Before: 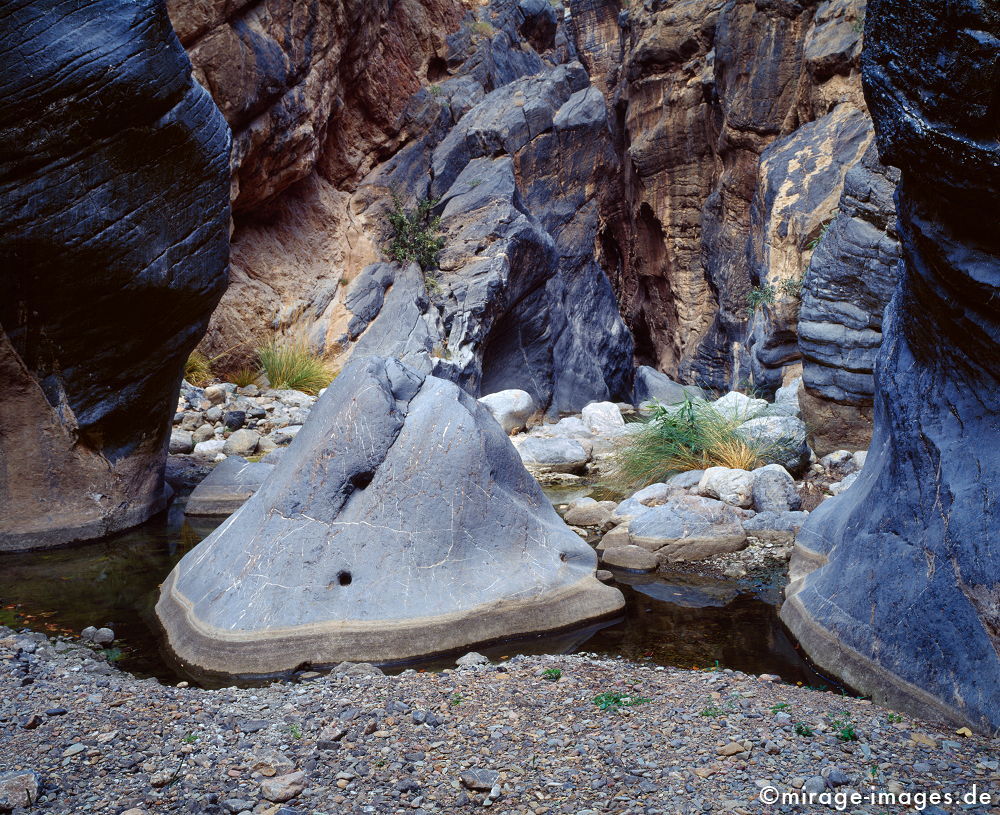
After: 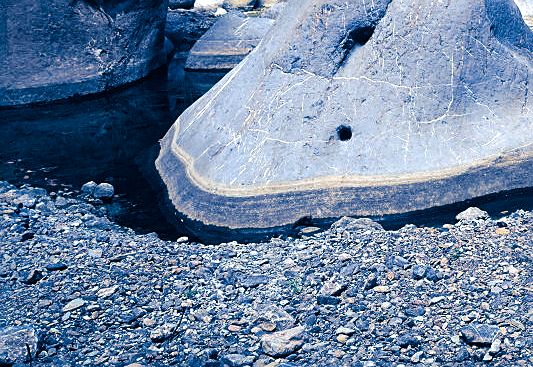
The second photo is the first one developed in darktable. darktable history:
sharpen: on, module defaults
crop and rotate: top 54.778%, right 46.61%, bottom 0.159%
split-toning: shadows › hue 226.8°, shadows › saturation 1, highlights › saturation 0, balance -61.41
exposure: black level correction 0, exposure 0.5 EV, compensate highlight preservation false
color balance: mode lift, gamma, gain (sRGB)
